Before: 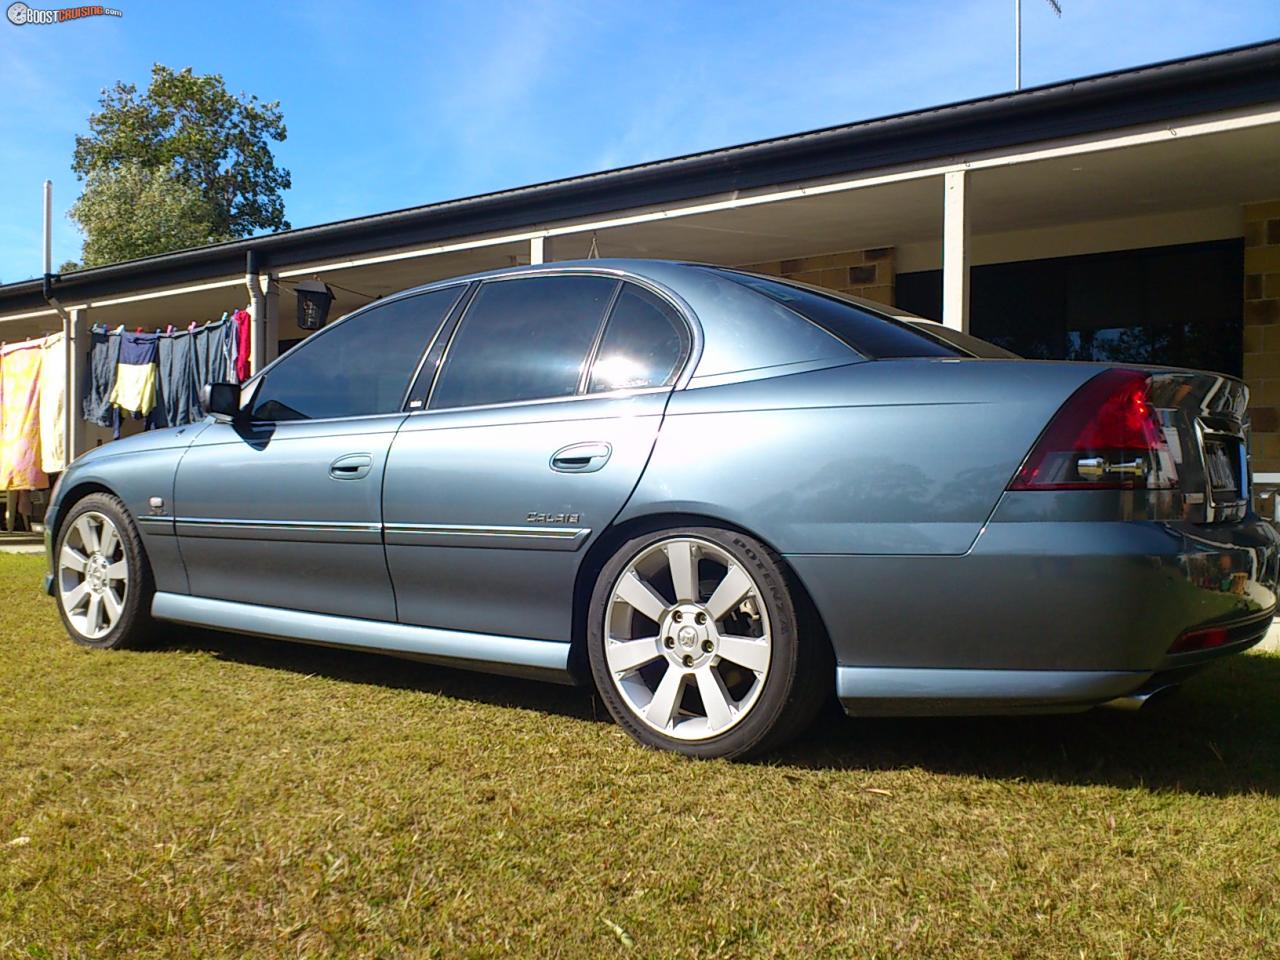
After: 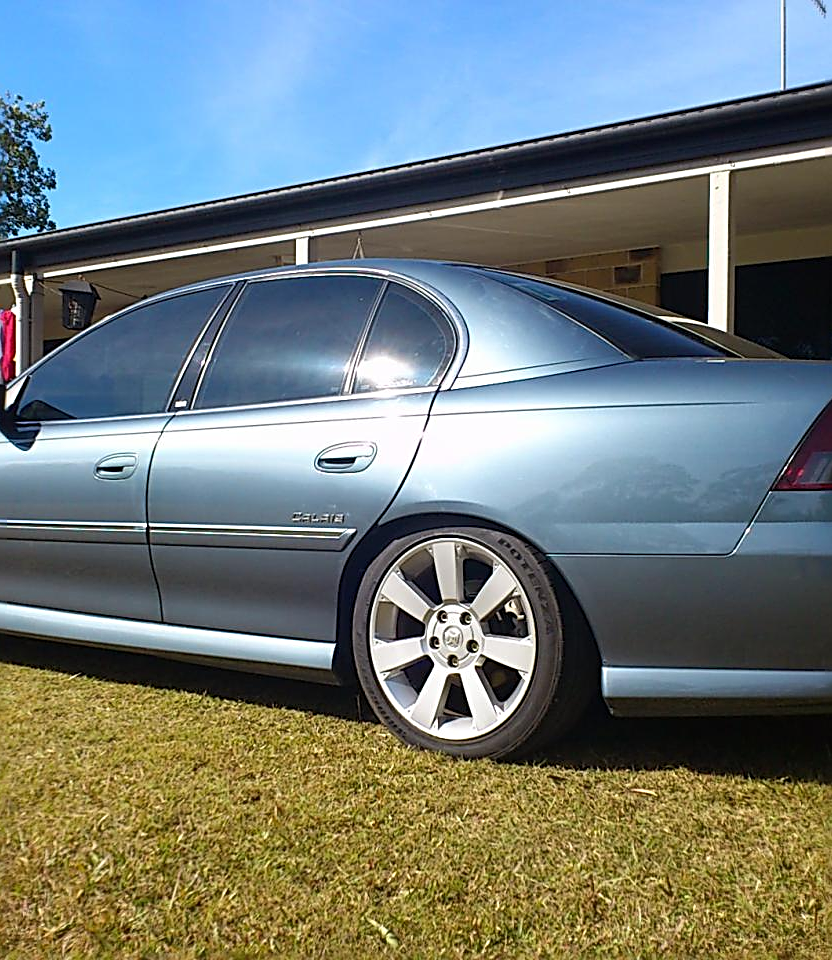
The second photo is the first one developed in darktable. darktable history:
crop and rotate: left 18.43%, right 16.495%
sharpen: radius 2.534, amount 0.632
